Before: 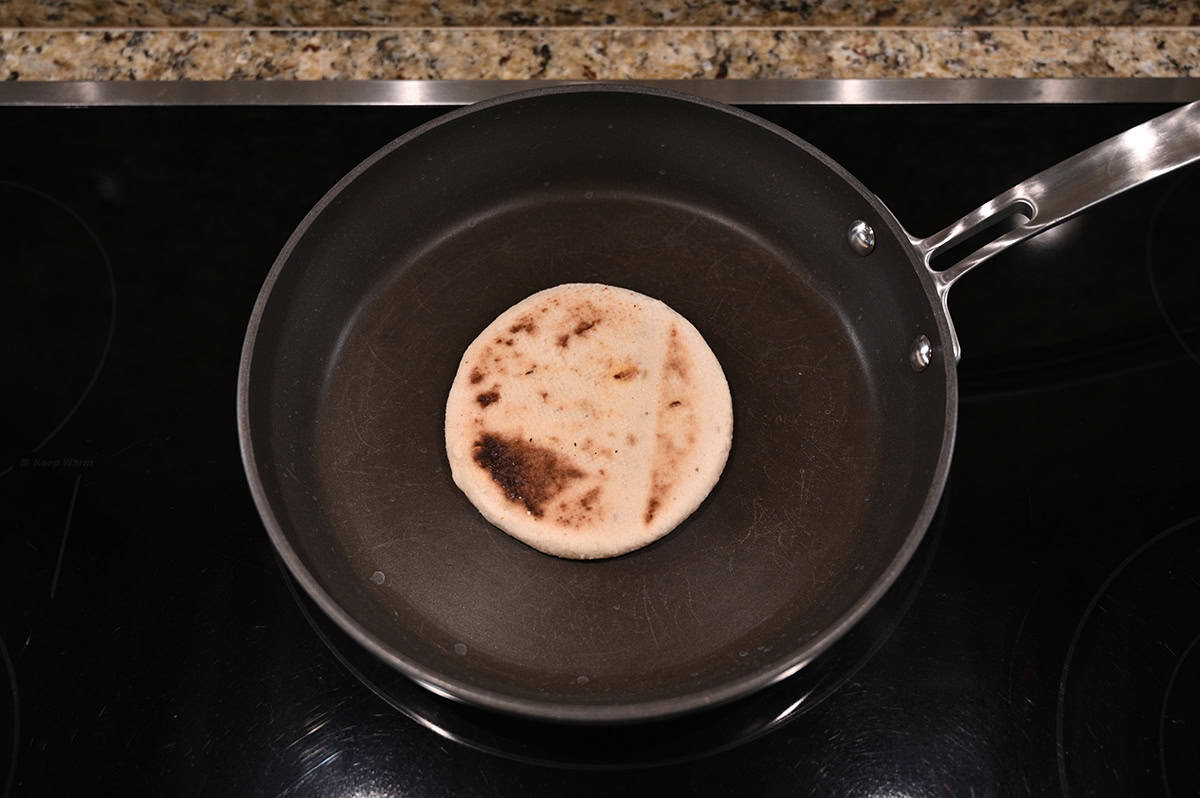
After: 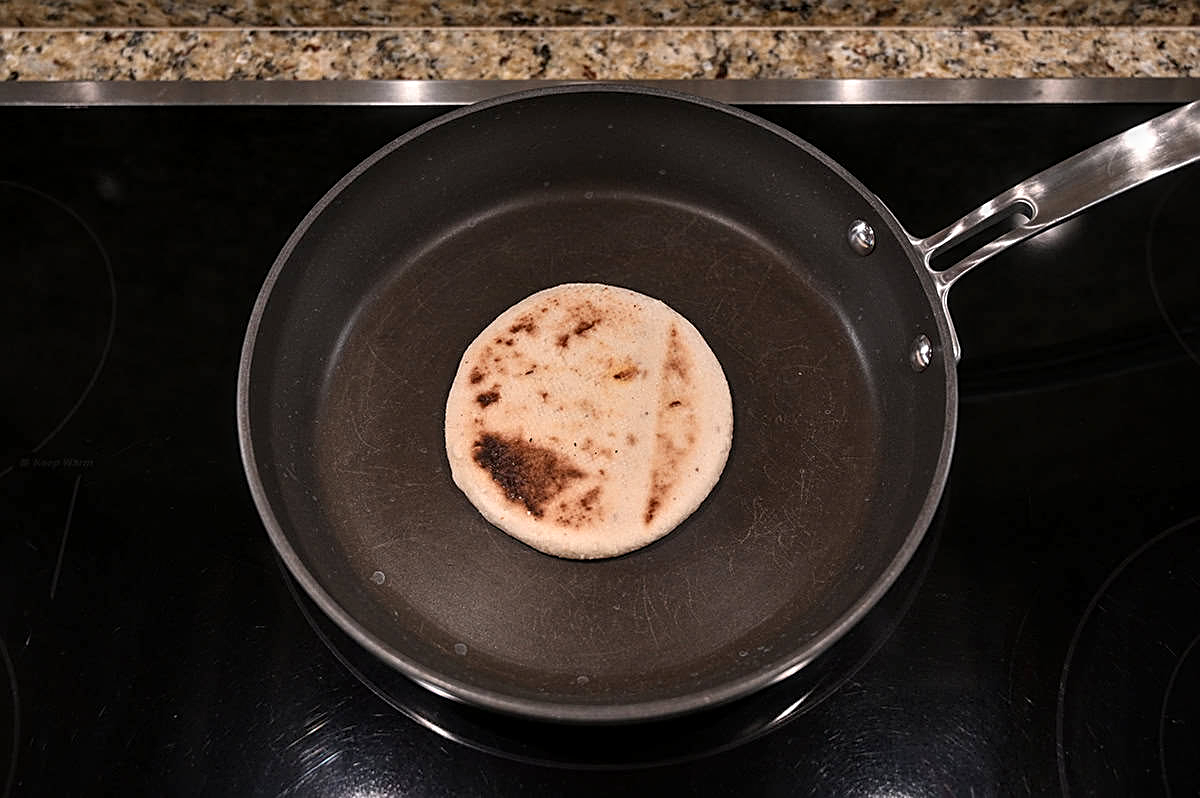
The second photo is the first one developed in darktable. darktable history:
exposure: exposure 0.127 EV, compensate highlight preservation false
sharpen: on, module defaults
local contrast: on, module defaults
